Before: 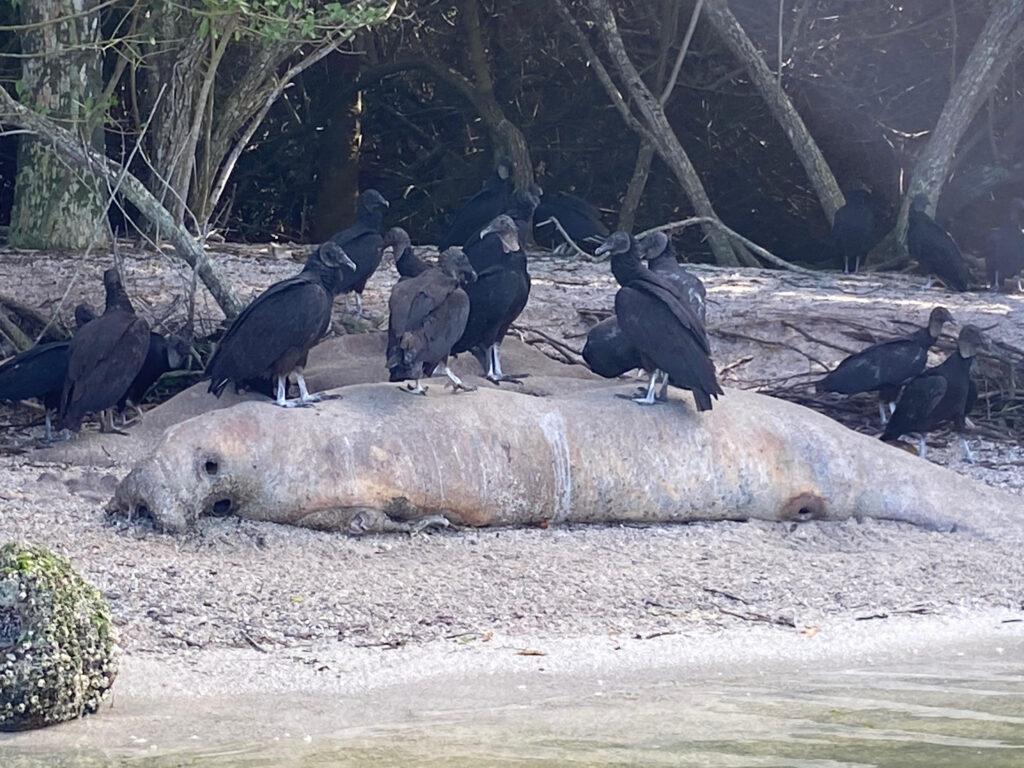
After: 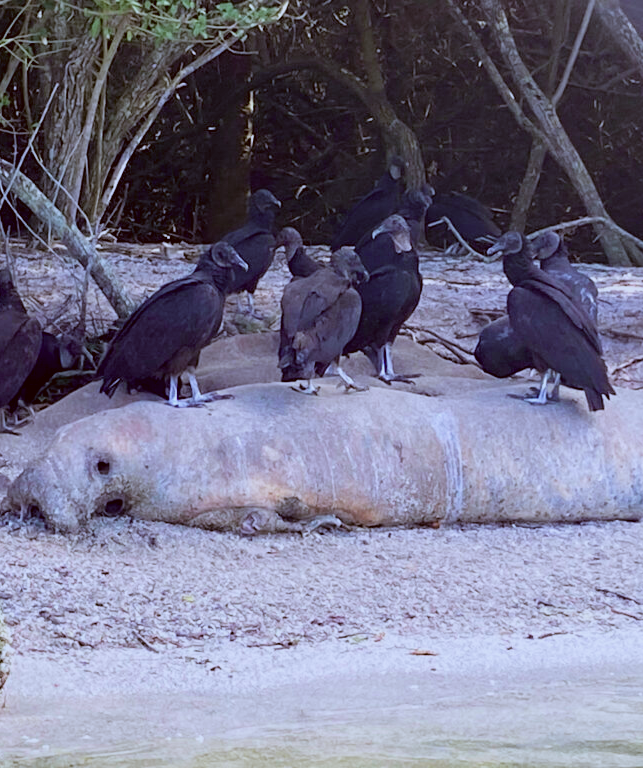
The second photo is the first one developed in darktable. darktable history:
color correction: highlights a* -0.482, highlights b* 0.161, shadows a* 4.66, shadows b* 20.72
crop: left 10.644%, right 26.528%
color balance: output saturation 110%
filmic rgb: black relative exposure -7.75 EV, white relative exposure 4.4 EV, threshold 3 EV, target black luminance 0%, hardness 3.76, latitude 50.51%, contrast 1.074, highlights saturation mix 10%, shadows ↔ highlights balance -0.22%, color science v4 (2020), enable highlight reconstruction true
white balance: red 0.948, green 1.02, blue 1.176
